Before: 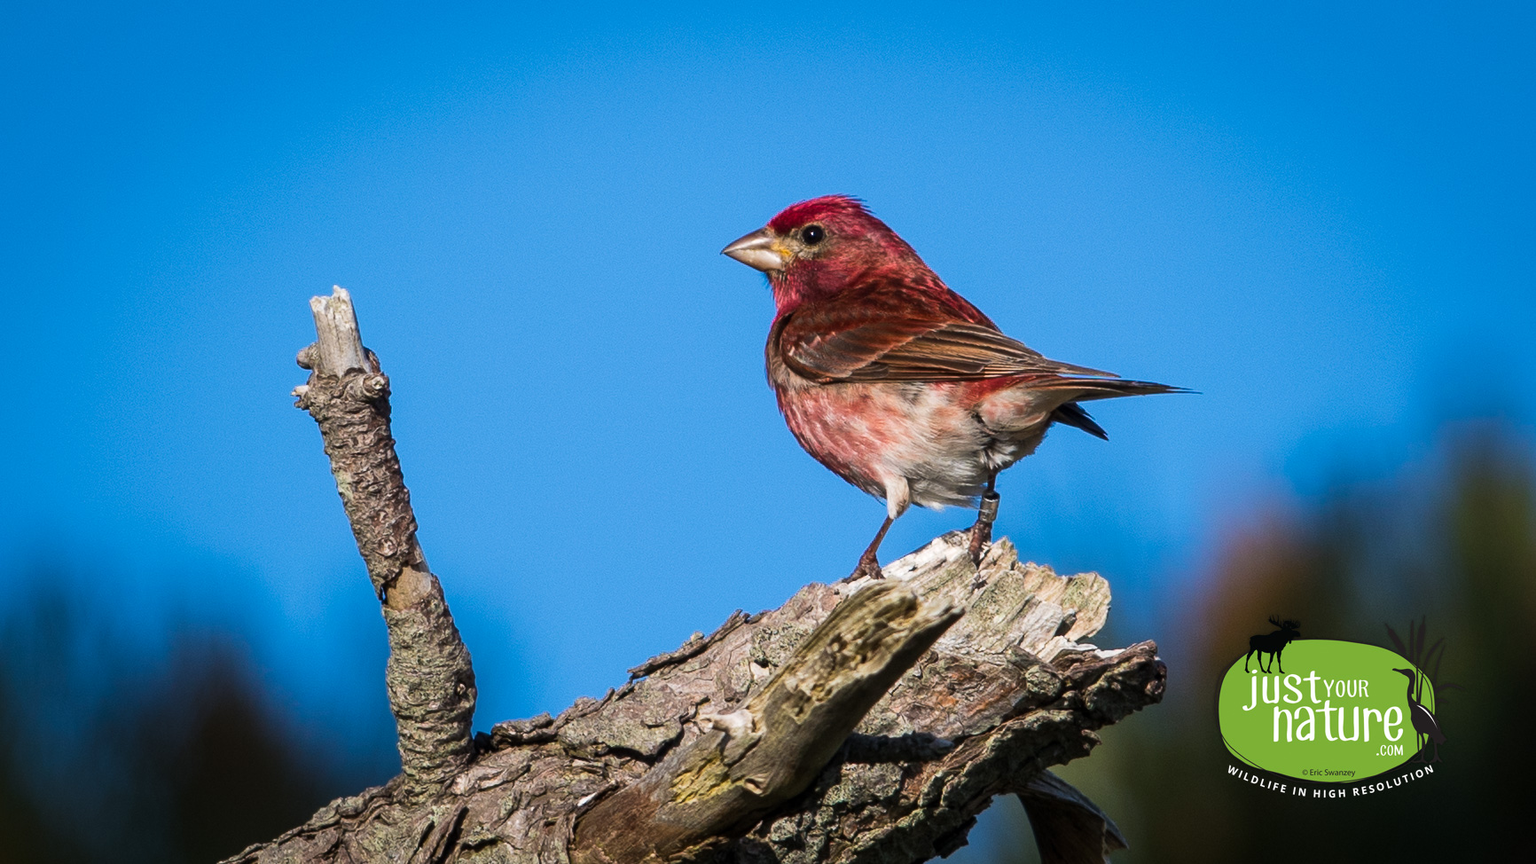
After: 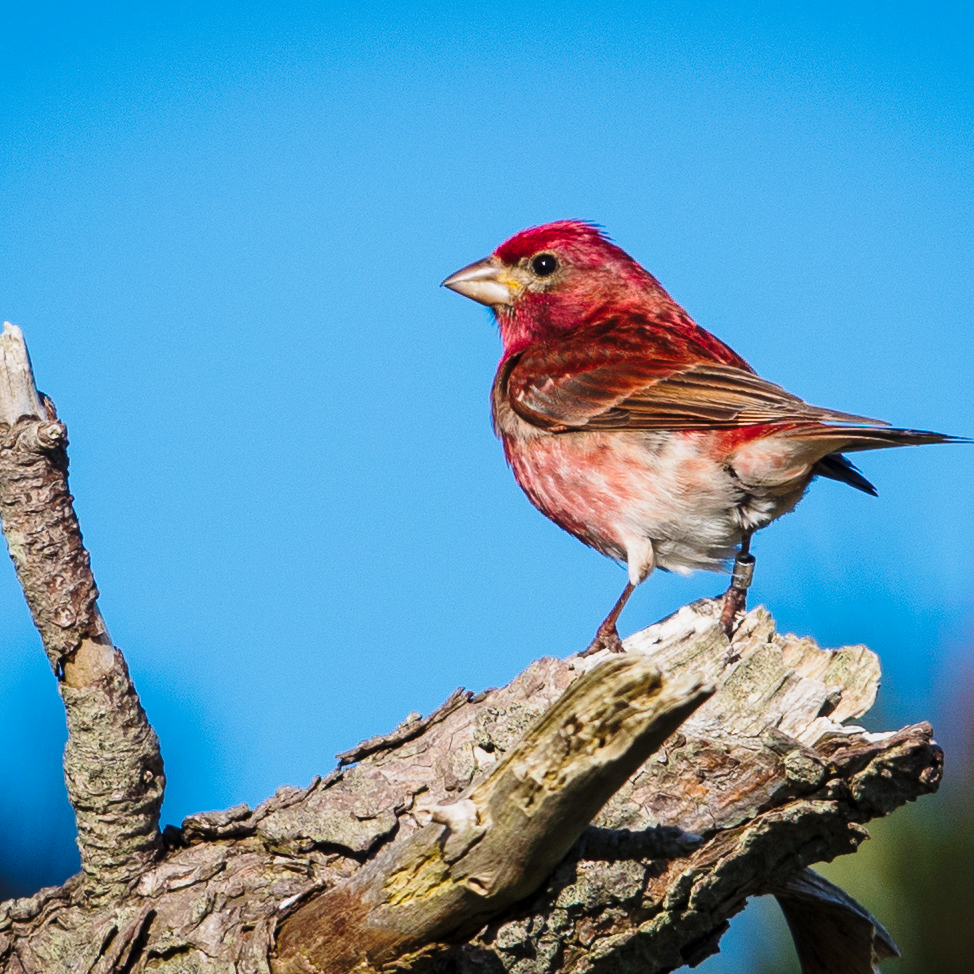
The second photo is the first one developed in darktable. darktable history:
base curve: curves: ch0 [(0, 0) (0.028, 0.03) (0.121, 0.232) (0.46, 0.748) (0.859, 0.968) (1, 1)], preserve colors none
tone equalizer: -8 EV 0.25 EV, -7 EV 0.417 EV, -6 EV 0.417 EV, -5 EV 0.25 EV, -3 EV -0.25 EV, -2 EV -0.417 EV, -1 EV -0.417 EV, +0 EV -0.25 EV, edges refinement/feathering 500, mask exposure compensation -1.57 EV, preserve details guided filter
crop: left 21.496%, right 22.254%
